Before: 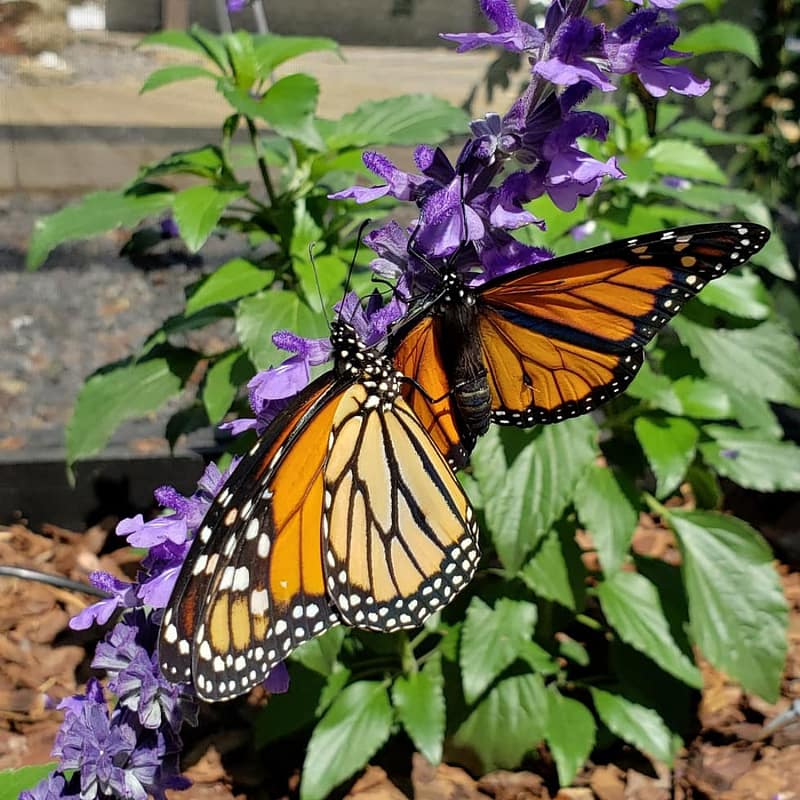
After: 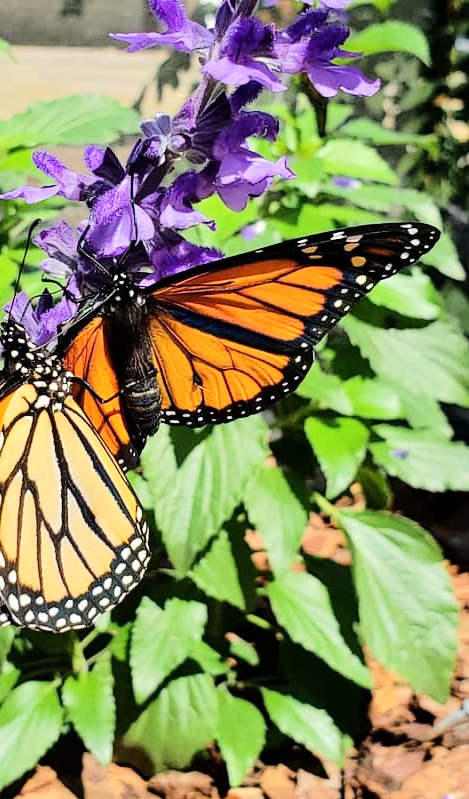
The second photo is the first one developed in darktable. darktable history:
crop: left 41.265%
tone equalizer: -7 EV 0.146 EV, -6 EV 0.562 EV, -5 EV 1.15 EV, -4 EV 1.34 EV, -3 EV 1.15 EV, -2 EV 0.6 EV, -1 EV 0.145 EV, edges refinement/feathering 500, mask exposure compensation -1.57 EV, preserve details no
